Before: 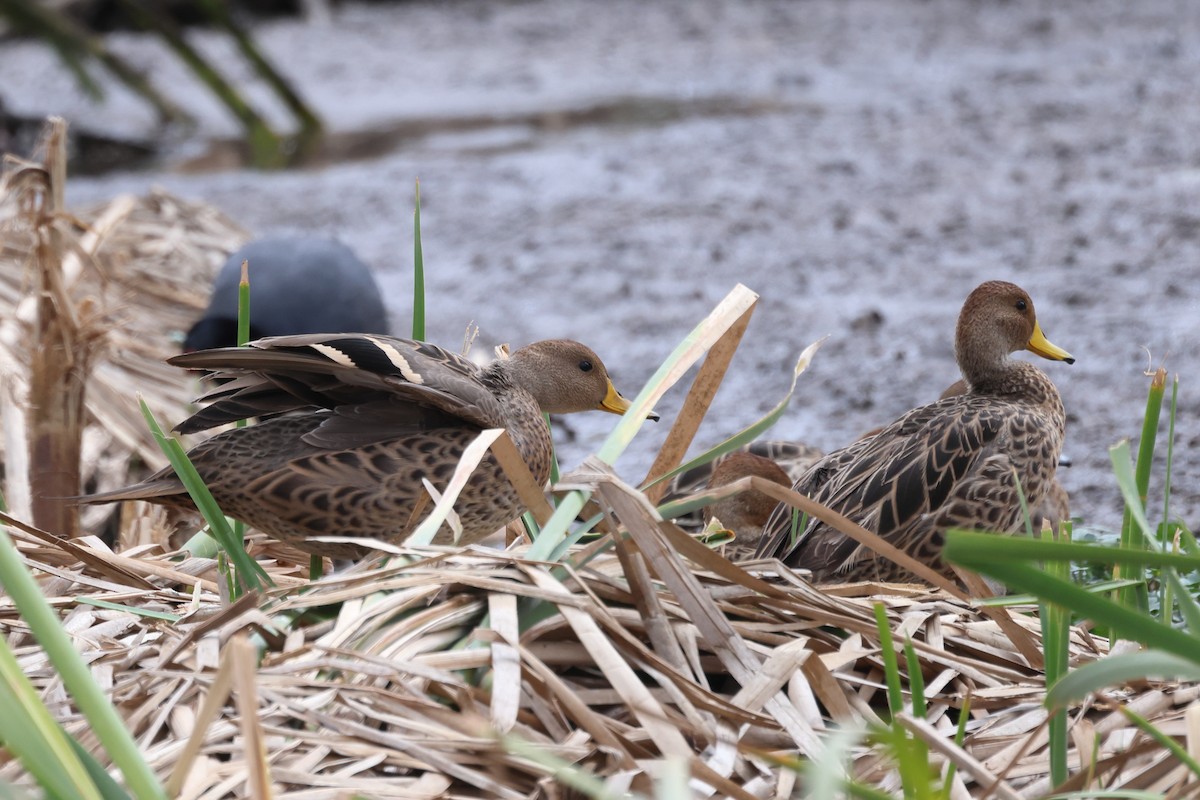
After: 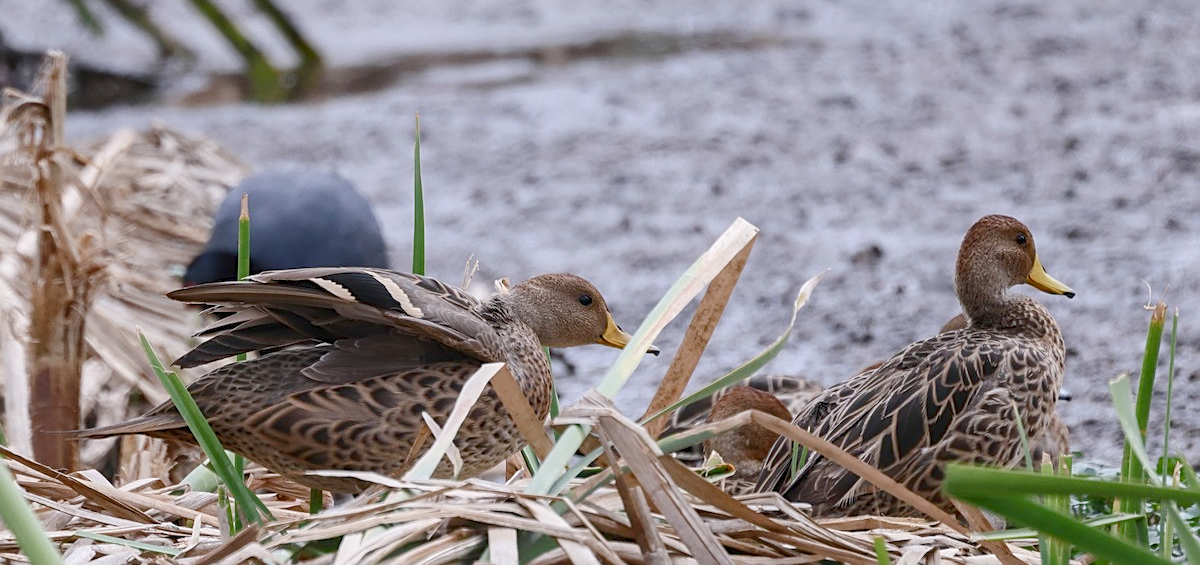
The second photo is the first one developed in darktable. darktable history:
crop and rotate: top 8.293%, bottom 20.996%
local contrast: on, module defaults
sharpen: on, module defaults
white balance: red 1.004, blue 1.024
color balance rgb: shadows lift › chroma 1%, shadows lift › hue 113°, highlights gain › chroma 0.2%, highlights gain › hue 333°, perceptual saturation grading › global saturation 20%, perceptual saturation grading › highlights -50%, perceptual saturation grading › shadows 25%, contrast -30%
tone equalizer: -8 EV -0.75 EV, -7 EV -0.7 EV, -6 EV -0.6 EV, -5 EV -0.4 EV, -3 EV 0.4 EV, -2 EV 0.6 EV, -1 EV 0.7 EV, +0 EV 0.75 EV, edges refinement/feathering 500, mask exposure compensation -1.57 EV, preserve details no
